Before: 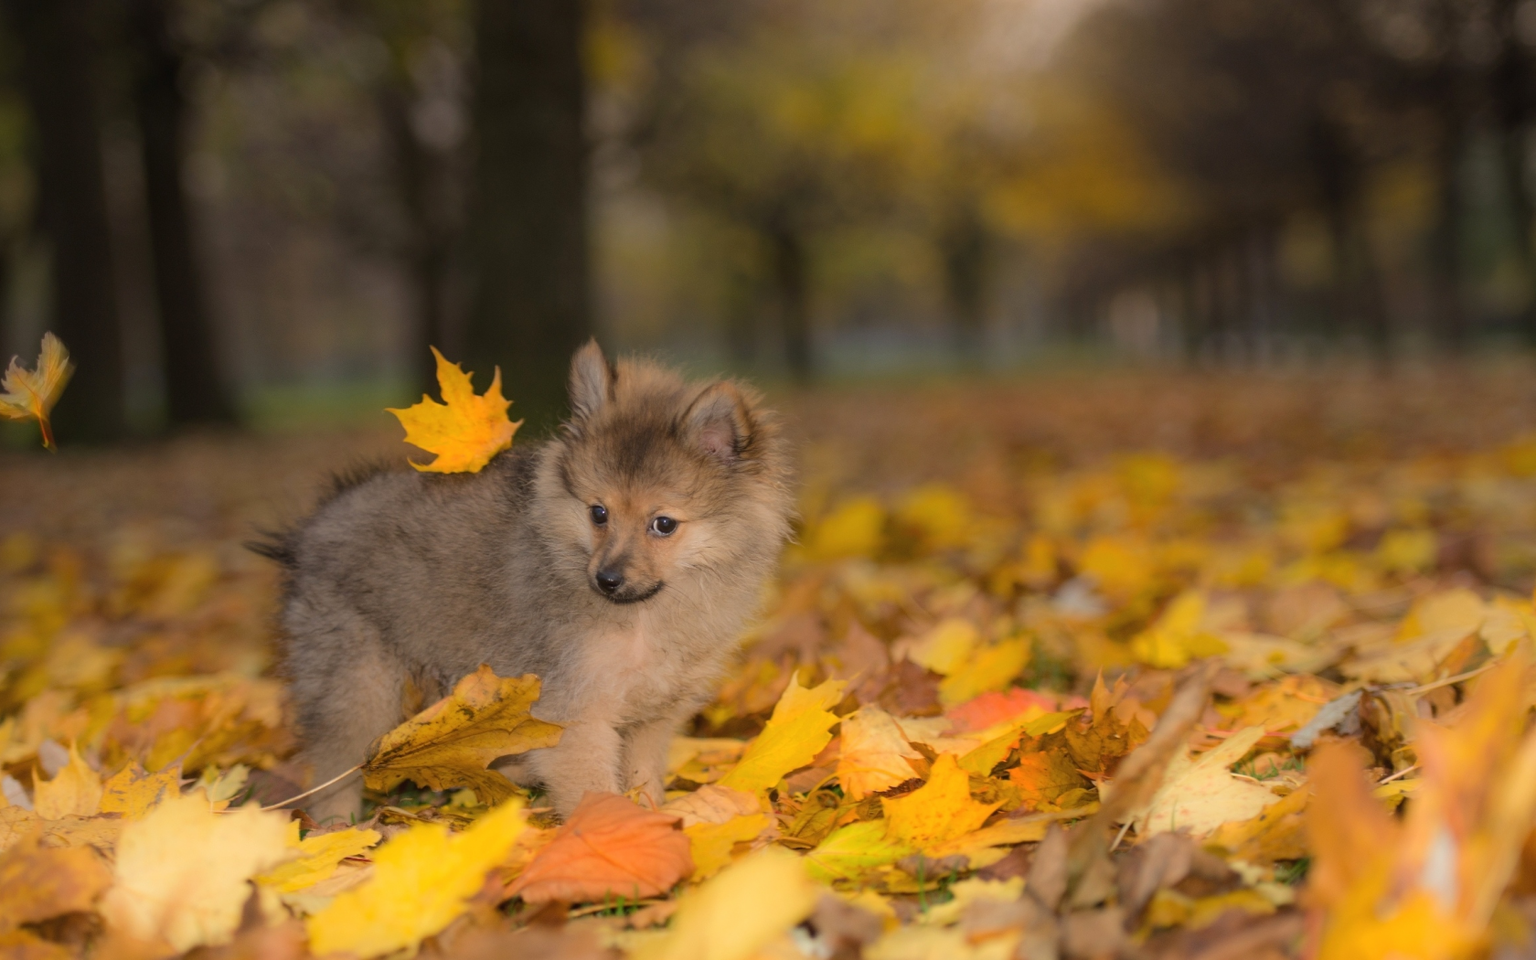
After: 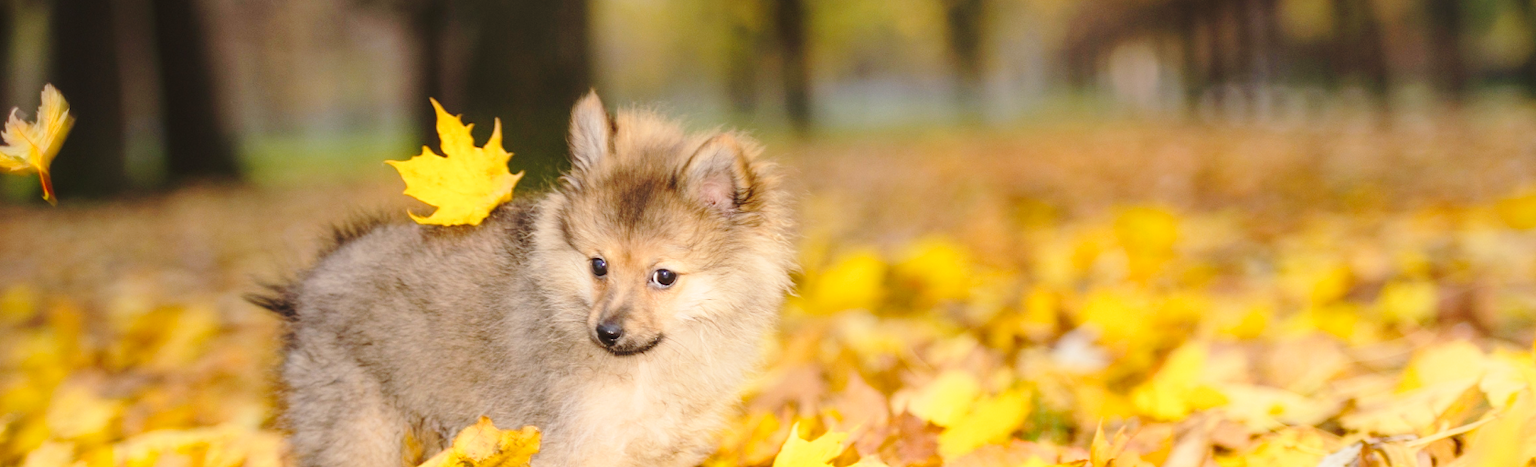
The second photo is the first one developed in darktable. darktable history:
crop and rotate: top 25.893%, bottom 25.424%
exposure: exposure 0.513 EV, compensate exposure bias true, compensate highlight preservation false
base curve: curves: ch0 [(0, 0) (0.032, 0.037) (0.105, 0.228) (0.435, 0.76) (0.856, 0.983) (1, 1)], preserve colors none
